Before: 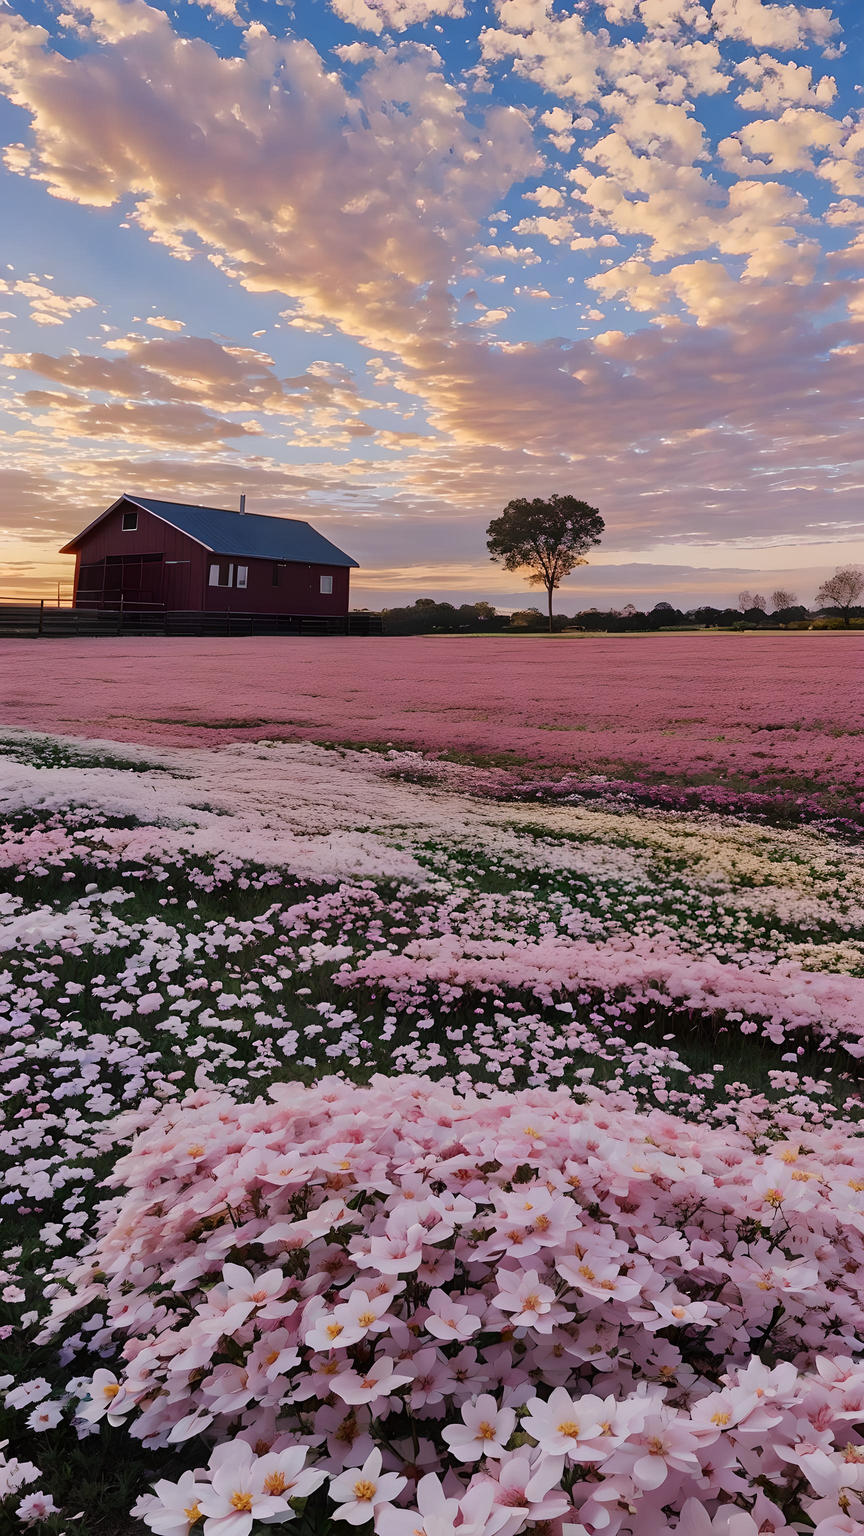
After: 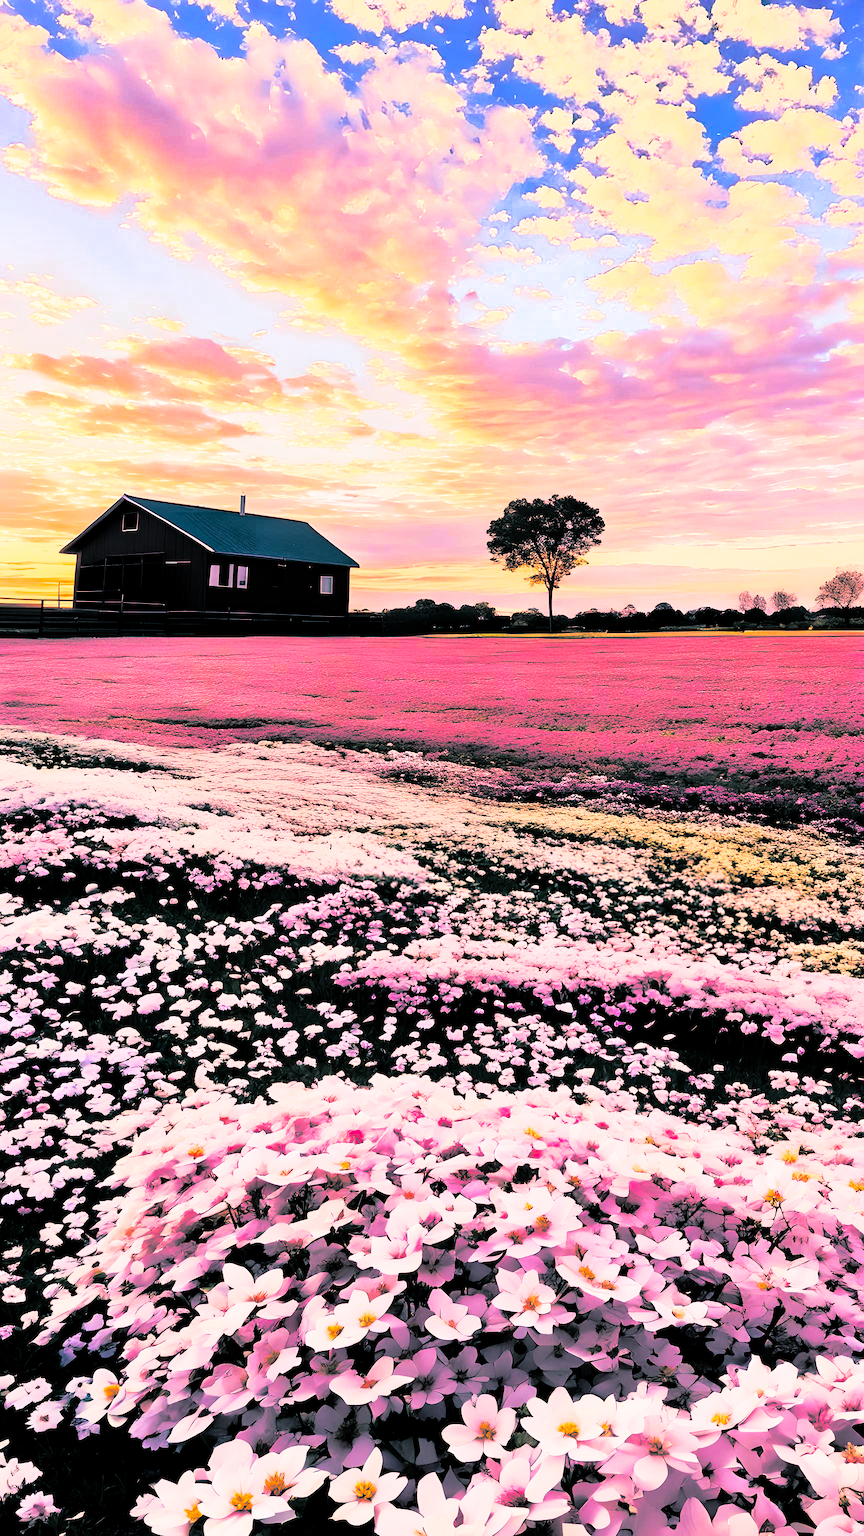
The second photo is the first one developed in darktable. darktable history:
rgb curve: curves: ch0 [(0, 0) (0.21, 0.15) (0.24, 0.21) (0.5, 0.75) (0.75, 0.96) (0.89, 0.99) (1, 1)]; ch1 [(0, 0.02) (0.21, 0.13) (0.25, 0.2) (0.5, 0.67) (0.75, 0.9) (0.89, 0.97) (1, 1)]; ch2 [(0, 0.02) (0.21, 0.13) (0.25, 0.2) (0.5, 0.67) (0.75, 0.9) (0.89, 0.97) (1, 1)], compensate middle gray true
color balance rgb: shadows lift › luminance -21.66%, shadows lift › chroma 8.98%, shadows lift › hue 283.37°, power › chroma 1.55%, power › hue 25.59°, highlights gain › luminance 6.08%, highlights gain › chroma 2.55%, highlights gain › hue 90°, global offset › luminance -0.87%, perceptual saturation grading › global saturation 27.49%, perceptual saturation grading › highlights -28.39%, perceptual saturation grading › mid-tones 15.22%, perceptual saturation grading › shadows 33.98%, perceptual brilliance grading › highlights 10%, perceptual brilliance grading › mid-tones 5%
shadows and highlights: on, module defaults
split-toning: shadows › hue 186.43°, highlights › hue 49.29°, compress 30.29%
